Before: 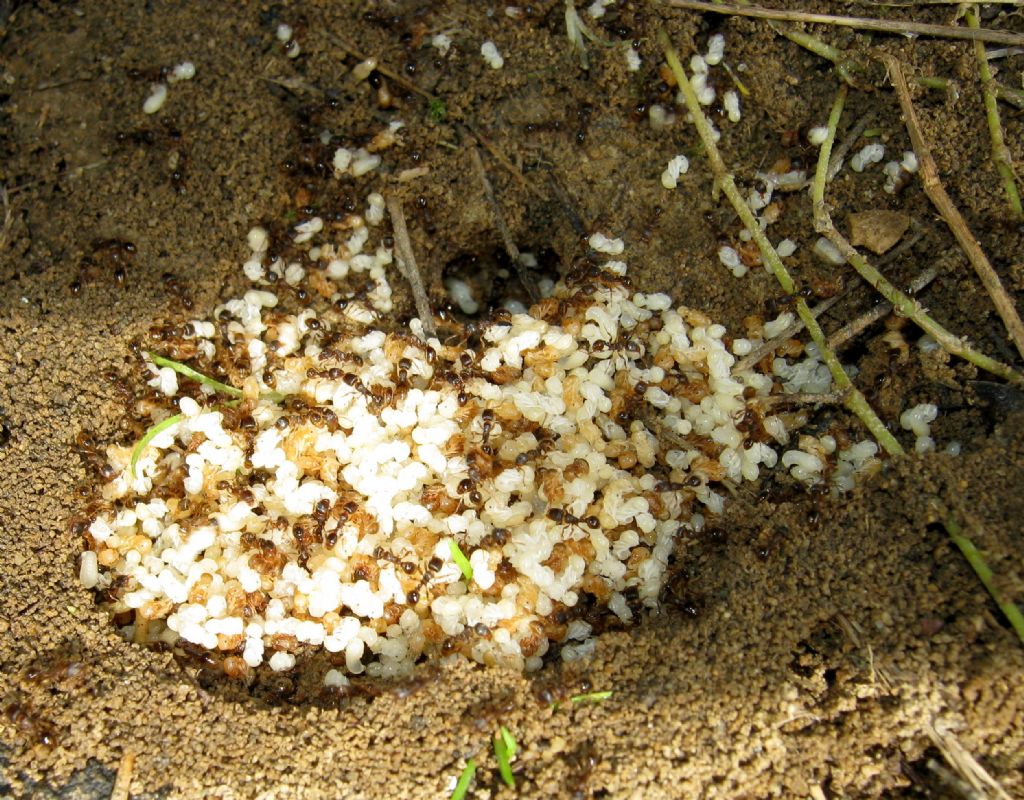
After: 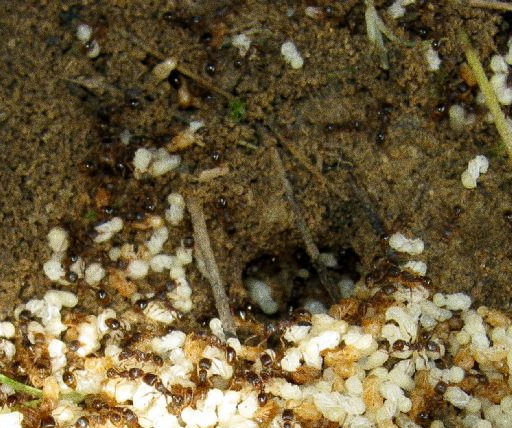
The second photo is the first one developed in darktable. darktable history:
grain: coarseness 0.09 ISO, strength 40%
crop: left 19.556%, right 30.401%, bottom 46.458%
